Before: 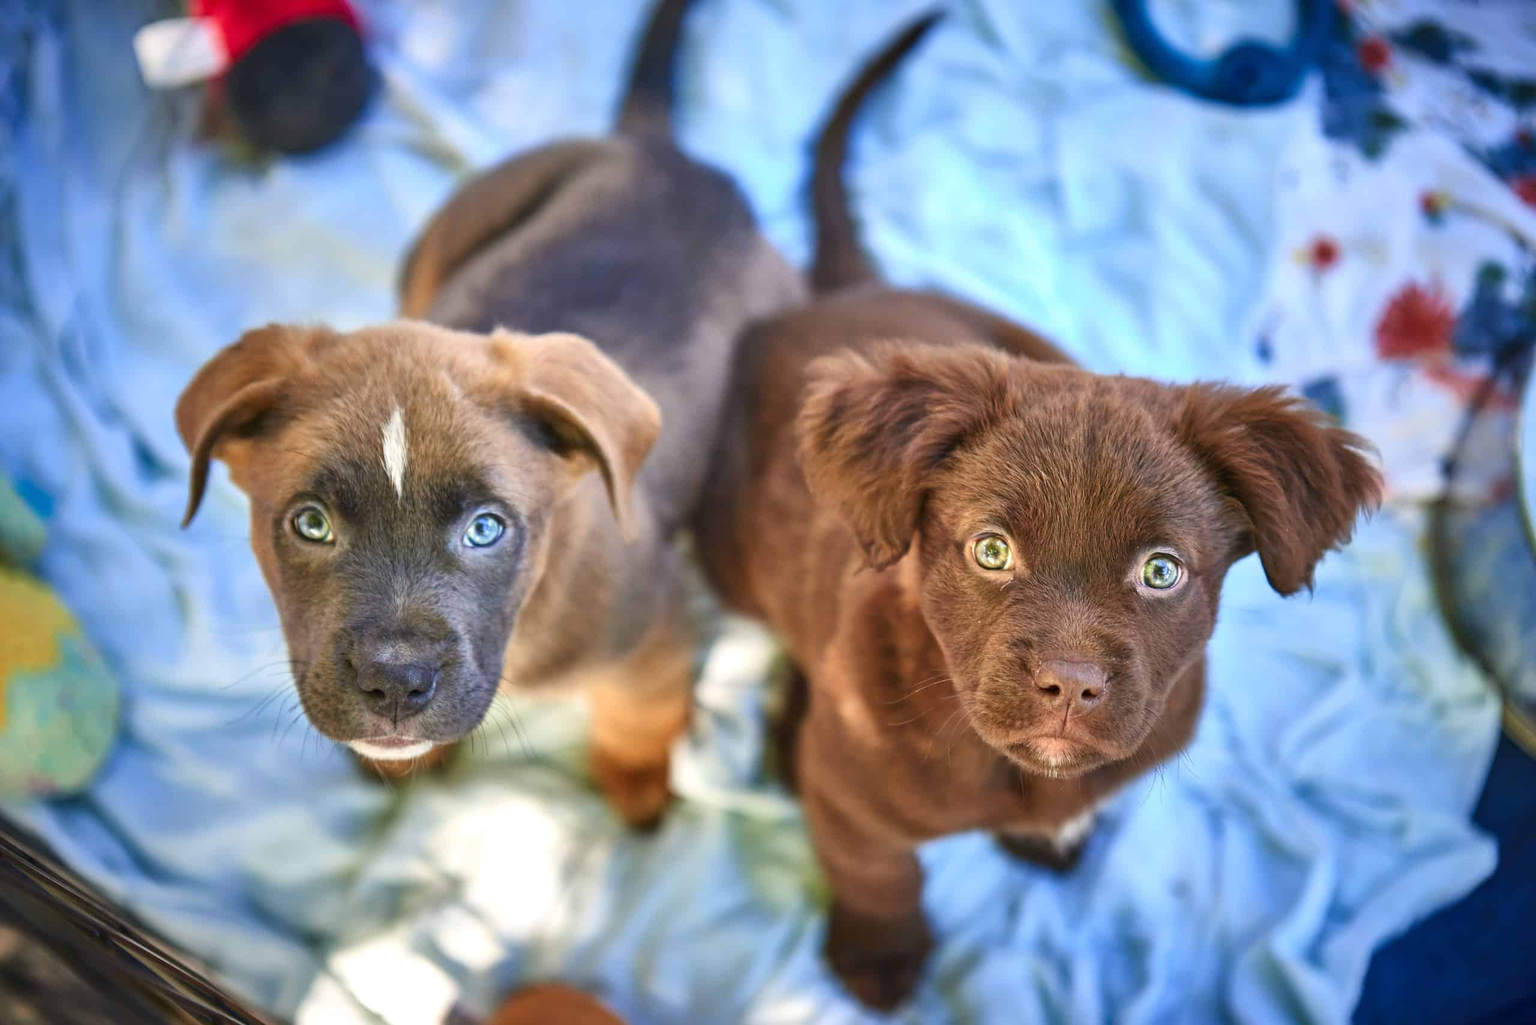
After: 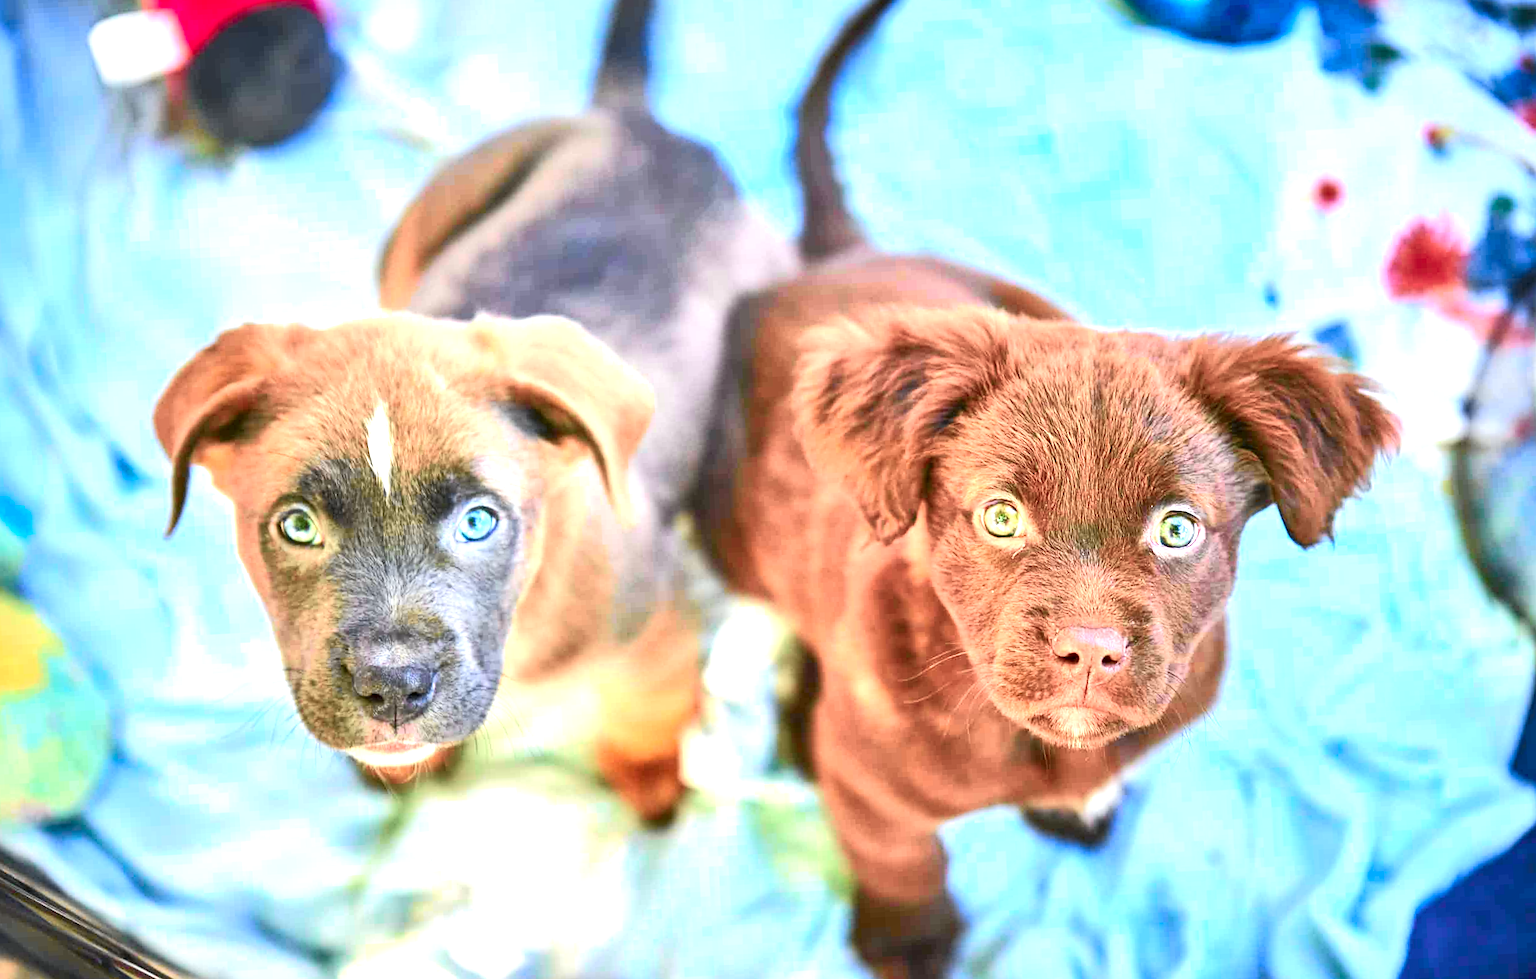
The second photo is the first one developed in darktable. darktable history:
vibrance: on, module defaults
local contrast: mode bilateral grid, contrast 20, coarseness 50, detail 120%, midtone range 0.2
sharpen: amount 0.2
tone curve: curves: ch0 [(0, 0.013) (0.104, 0.103) (0.258, 0.267) (0.448, 0.489) (0.709, 0.794) (0.895, 0.915) (0.994, 0.971)]; ch1 [(0, 0) (0.335, 0.298) (0.446, 0.416) (0.488, 0.488) (0.515, 0.504) (0.581, 0.615) (0.635, 0.661) (1, 1)]; ch2 [(0, 0) (0.314, 0.306) (0.436, 0.447) (0.502, 0.5) (0.538, 0.541) (0.568, 0.603) (0.641, 0.635) (0.717, 0.701) (1, 1)], color space Lab, independent channels, preserve colors none
exposure: black level correction 0, exposure 1.4 EV, compensate highlight preservation false
rotate and perspective: rotation -3°, crop left 0.031, crop right 0.968, crop top 0.07, crop bottom 0.93
contrast equalizer: octaves 7, y [[0.6 ×6], [0.55 ×6], [0 ×6], [0 ×6], [0 ×6]], mix 0.3
